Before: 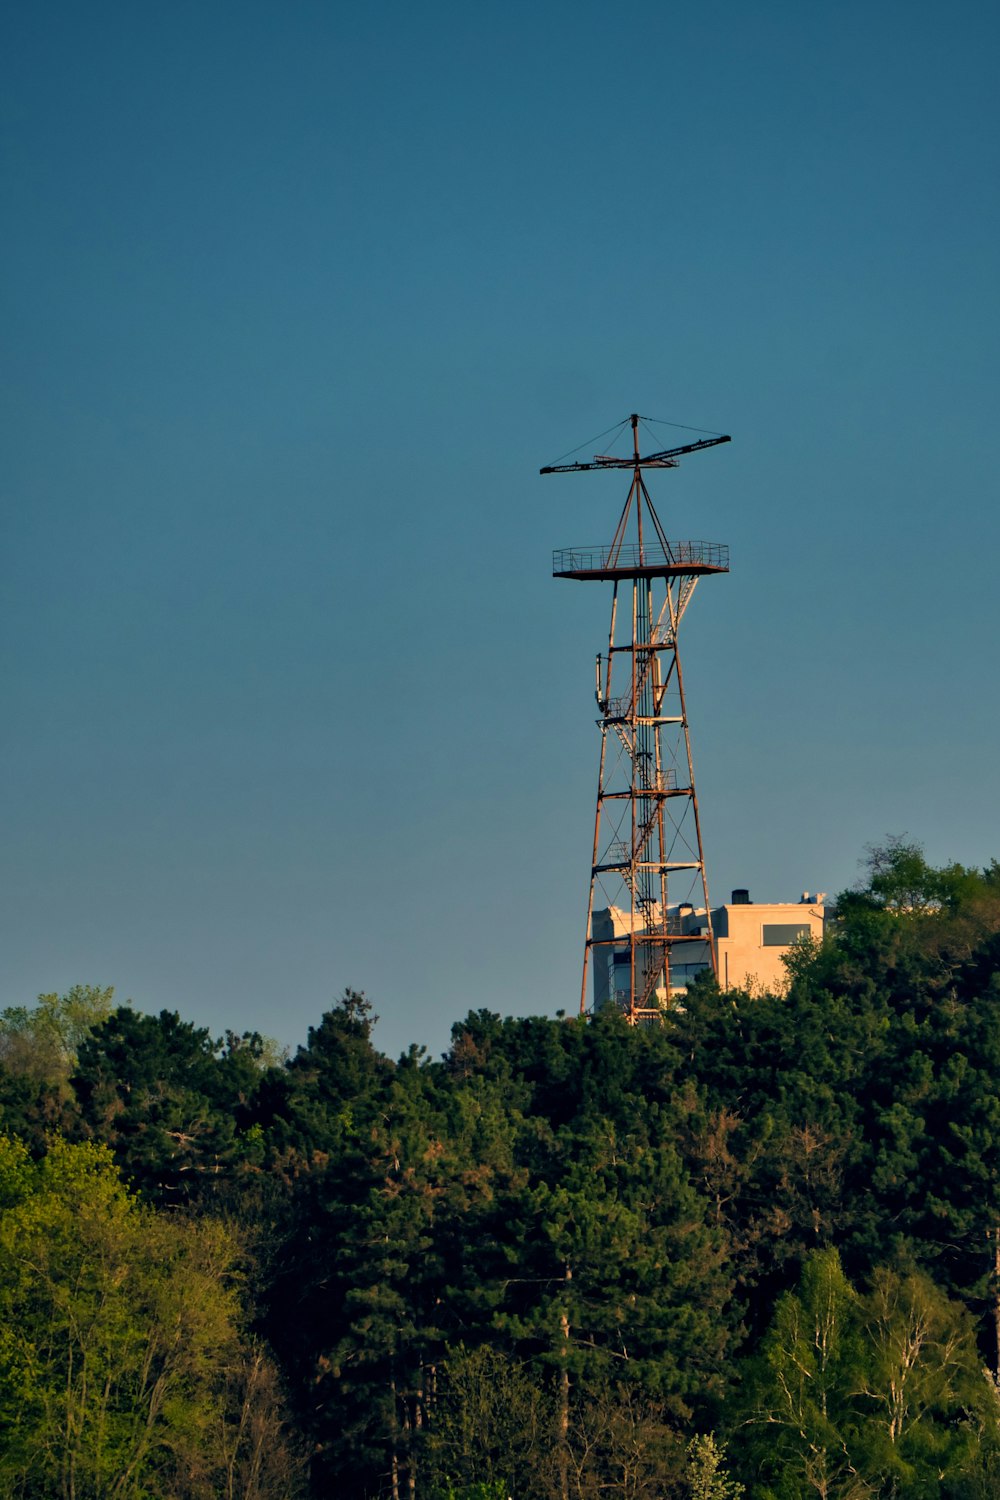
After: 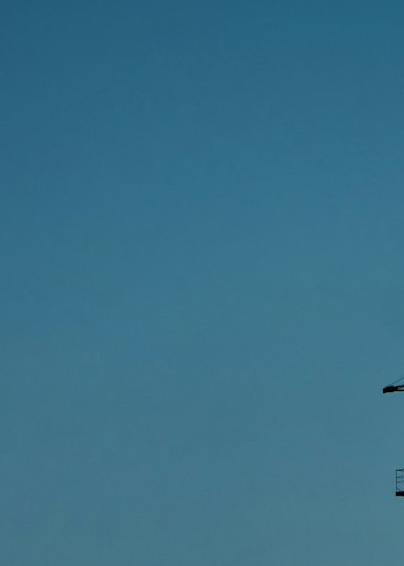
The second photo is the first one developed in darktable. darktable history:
crop: left 15.795%, top 5.426%, right 43.778%, bottom 56.828%
